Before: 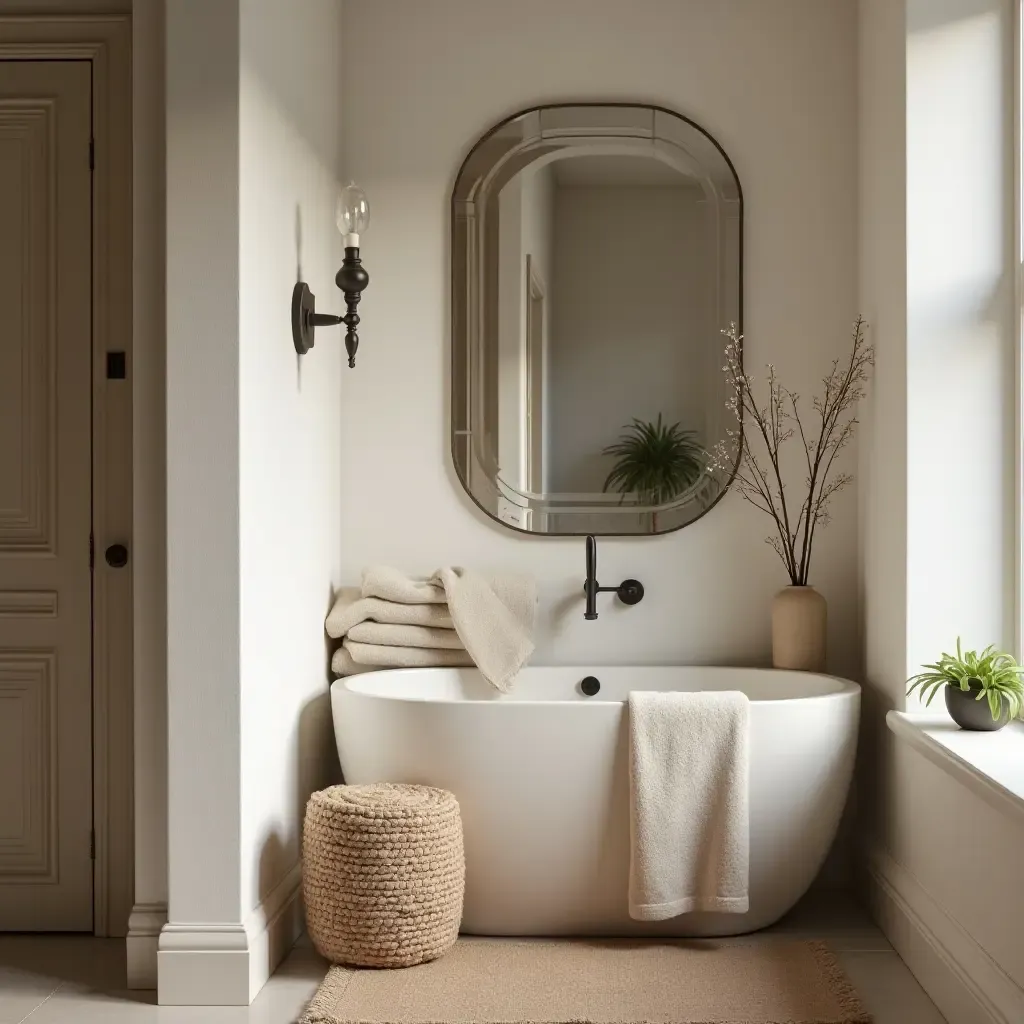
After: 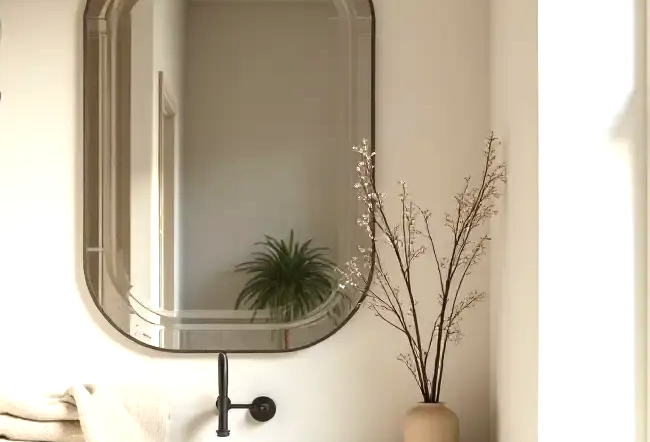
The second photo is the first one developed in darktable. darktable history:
crop: left 36.025%, top 17.939%, right 0.448%, bottom 38.873%
exposure: black level correction 0, exposure 1.001 EV, compensate highlight preservation false
